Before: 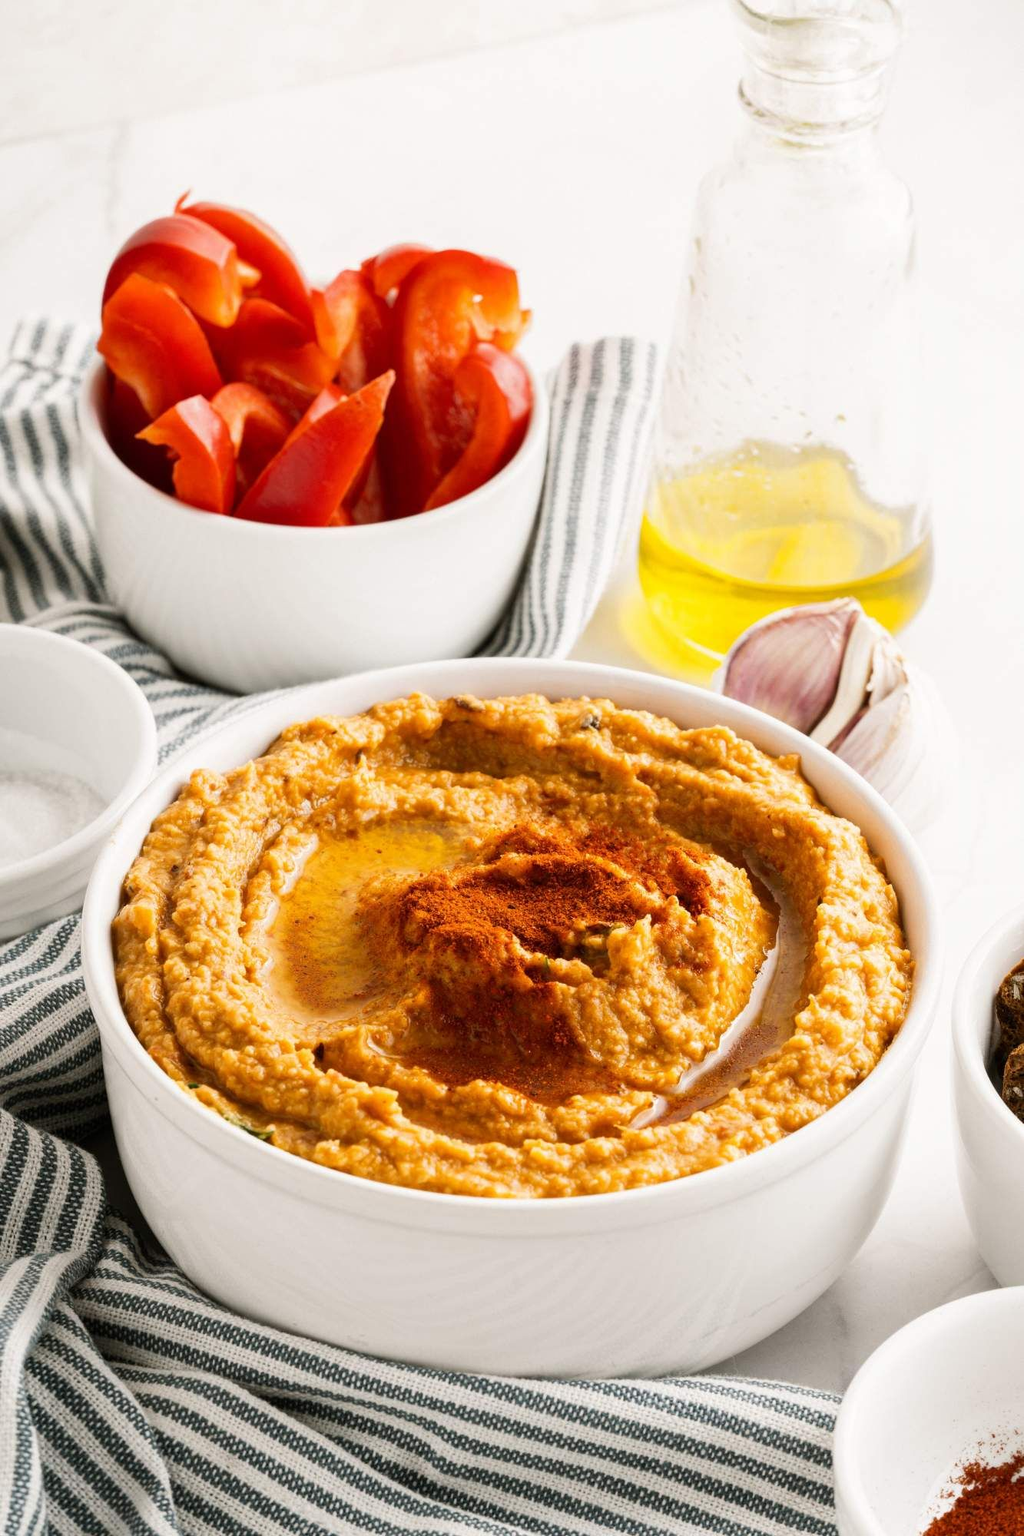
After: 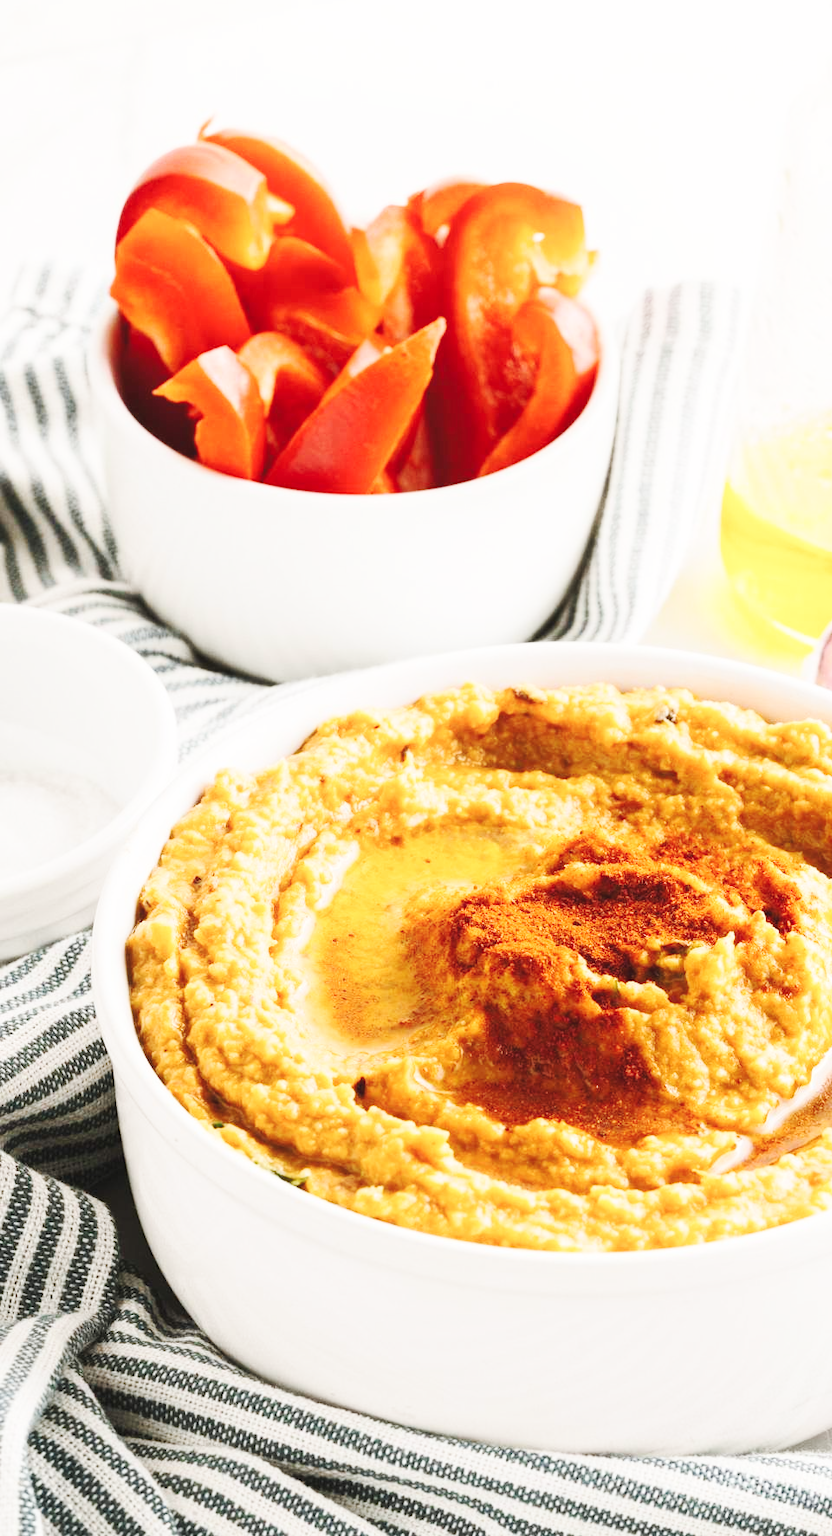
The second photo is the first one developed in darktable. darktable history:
base curve: curves: ch0 [(0, 0.007) (0.028, 0.063) (0.121, 0.311) (0.46, 0.743) (0.859, 0.957) (1, 1)], preserve colors none
tone equalizer: edges refinement/feathering 500, mask exposure compensation -1.57 EV, preserve details no
crop: top 5.752%, right 27.846%, bottom 5.555%
shadows and highlights: shadows 0.306, highlights 39.36
